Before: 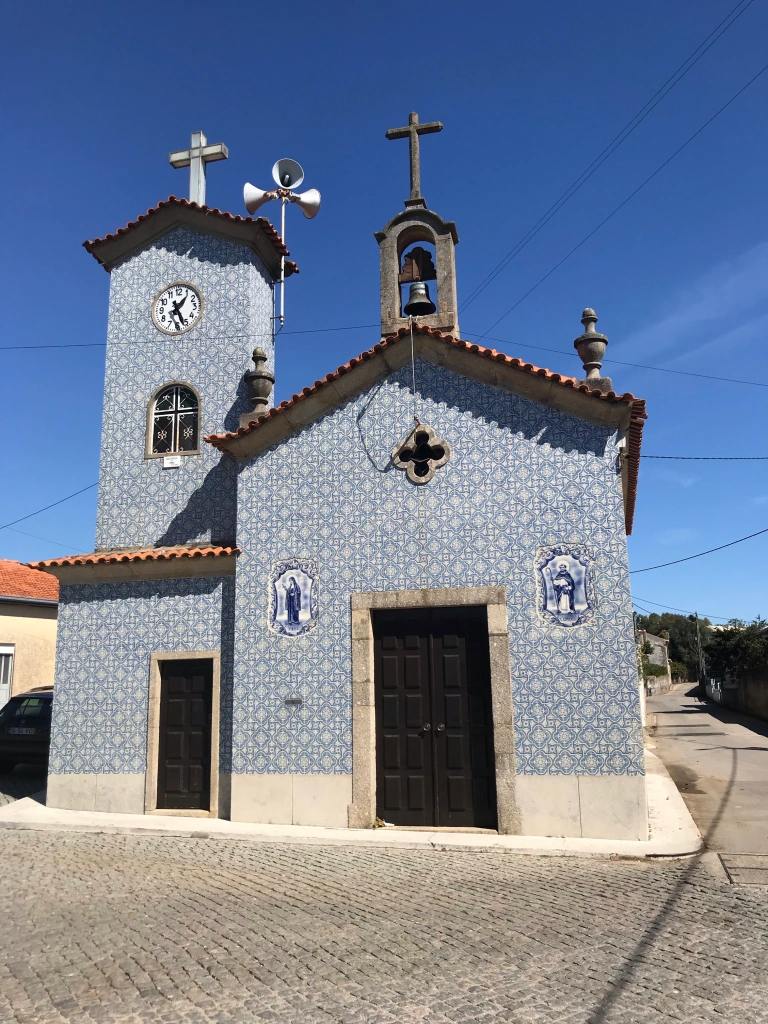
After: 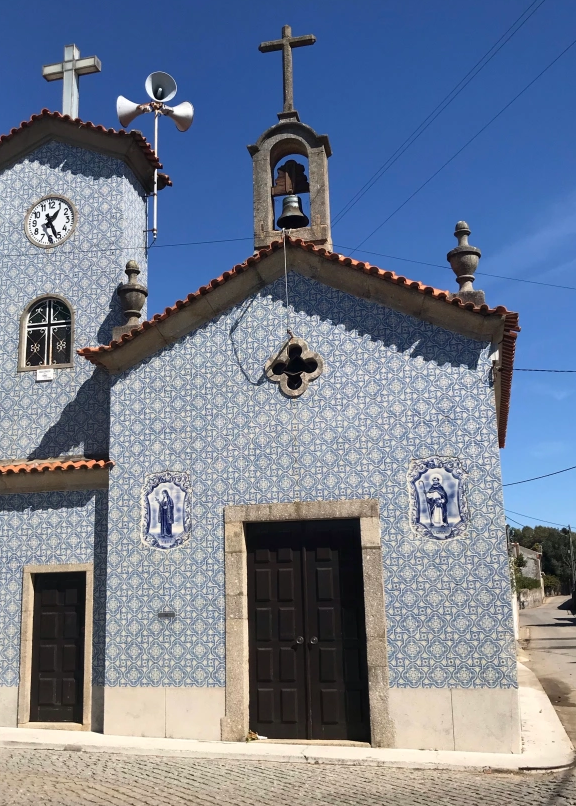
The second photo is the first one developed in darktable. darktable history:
crop: left 16.628%, top 8.552%, right 8.15%, bottom 12.679%
